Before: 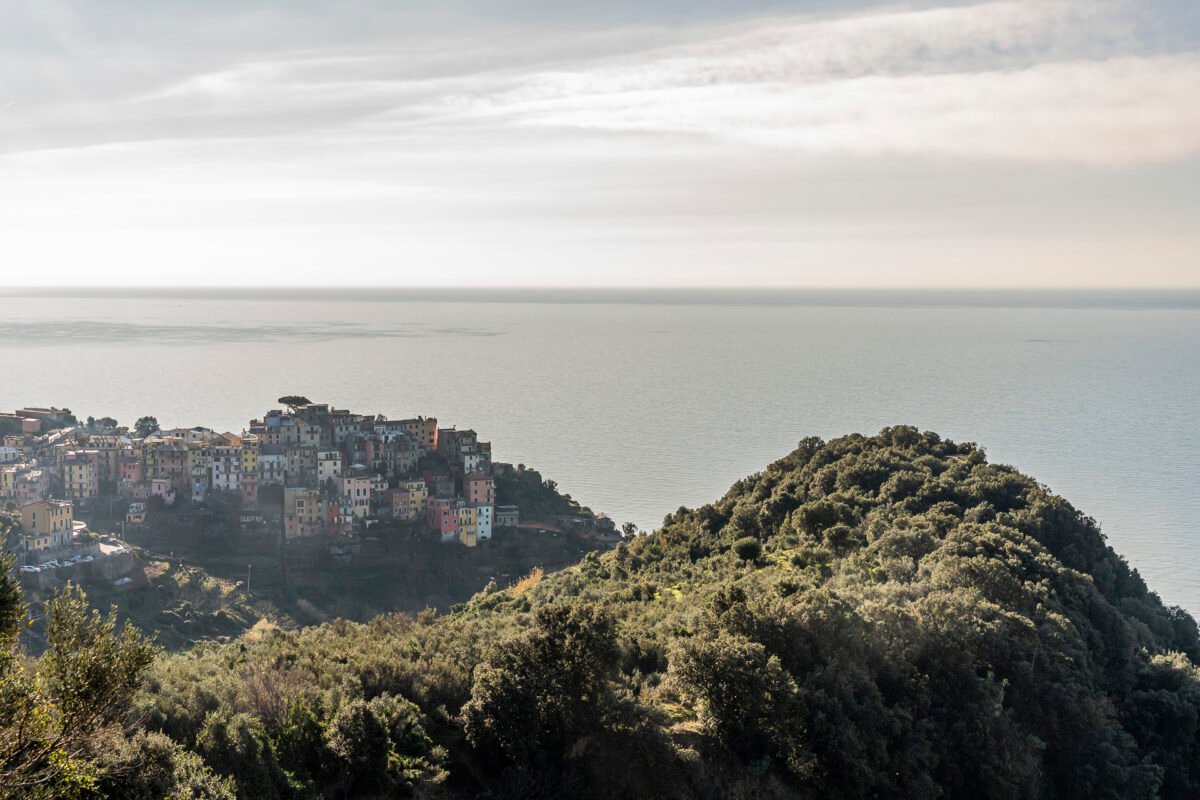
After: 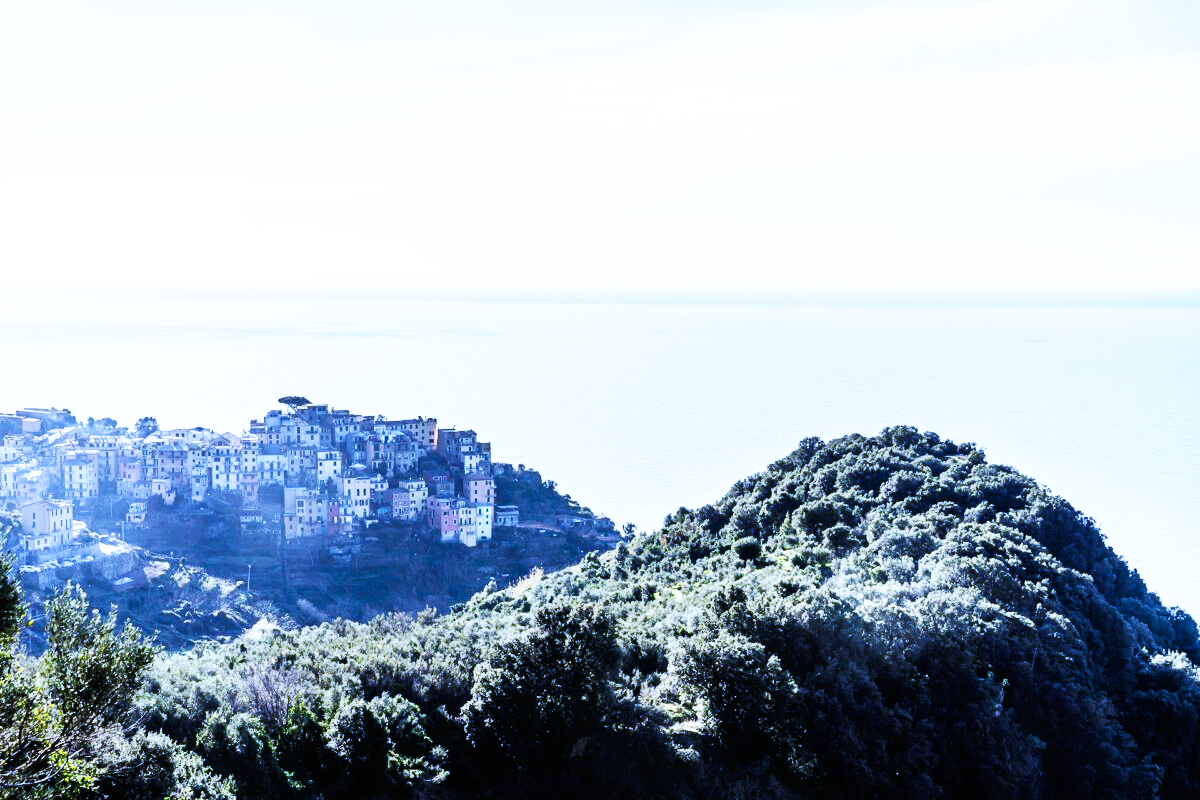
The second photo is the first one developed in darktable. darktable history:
base curve: curves: ch0 [(0, 0) (0.007, 0.004) (0.027, 0.03) (0.046, 0.07) (0.207, 0.54) (0.442, 0.872) (0.673, 0.972) (1, 1)], preserve colors none
white balance: red 0.766, blue 1.537
tone equalizer: -8 EV -0.417 EV, -7 EV -0.389 EV, -6 EV -0.333 EV, -5 EV -0.222 EV, -3 EV 0.222 EV, -2 EV 0.333 EV, -1 EV 0.389 EV, +0 EV 0.417 EV, edges refinement/feathering 500, mask exposure compensation -1.57 EV, preserve details no
